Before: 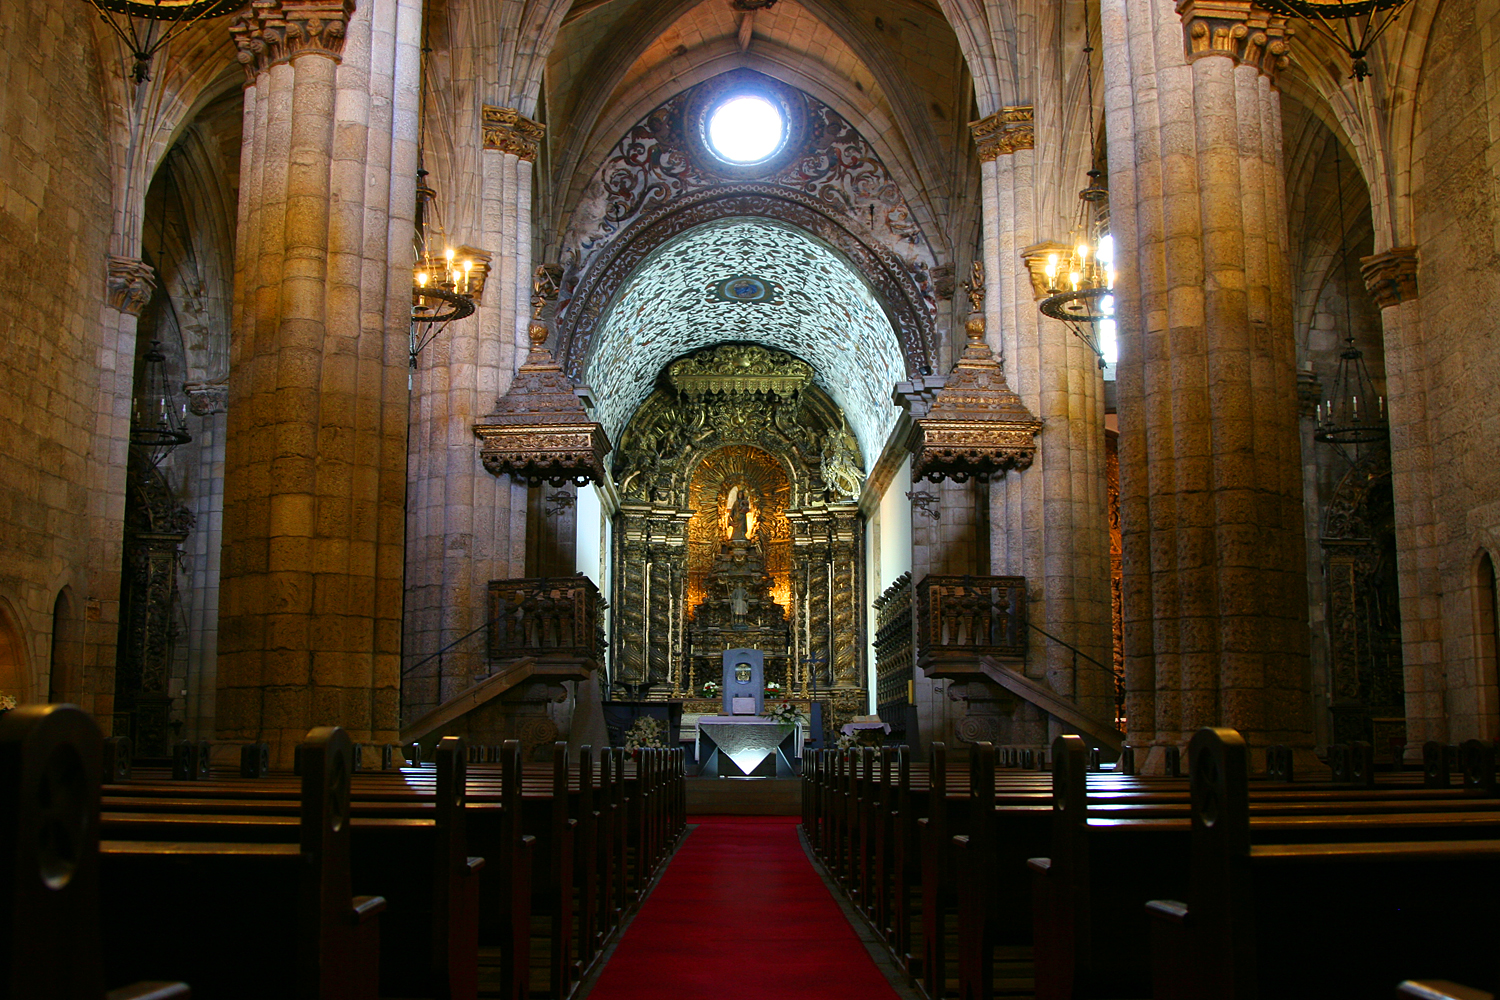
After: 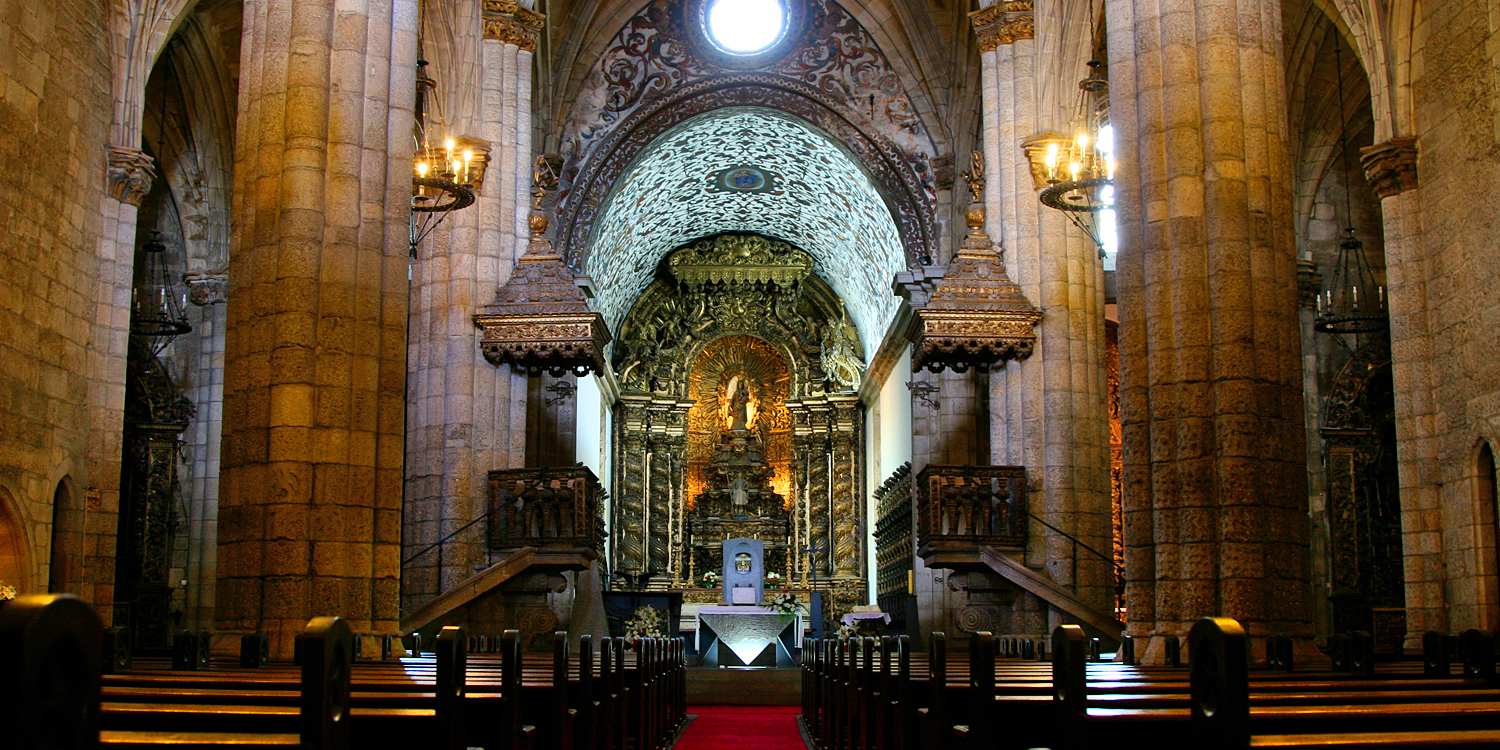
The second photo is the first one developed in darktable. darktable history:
crop: top 11.038%, bottom 13.962%
shadows and highlights: low approximation 0.01, soften with gaussian
